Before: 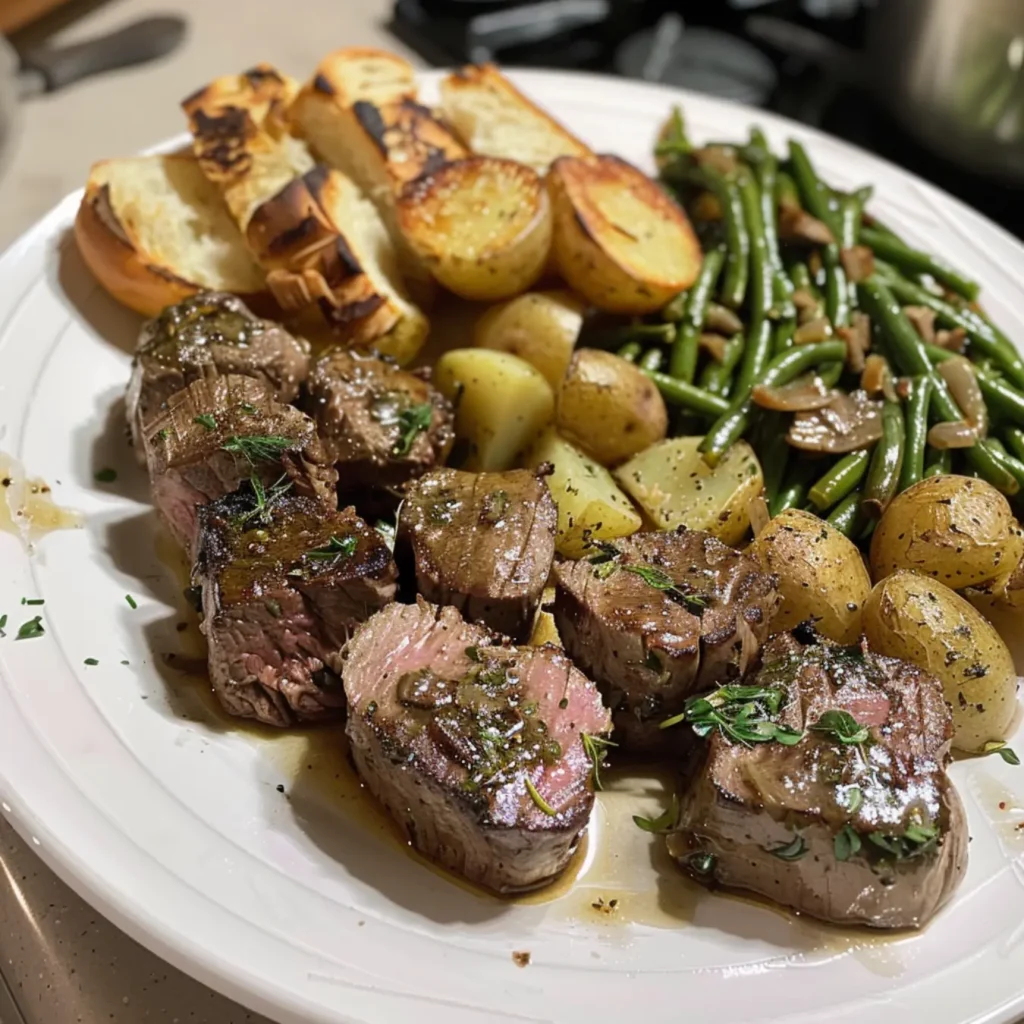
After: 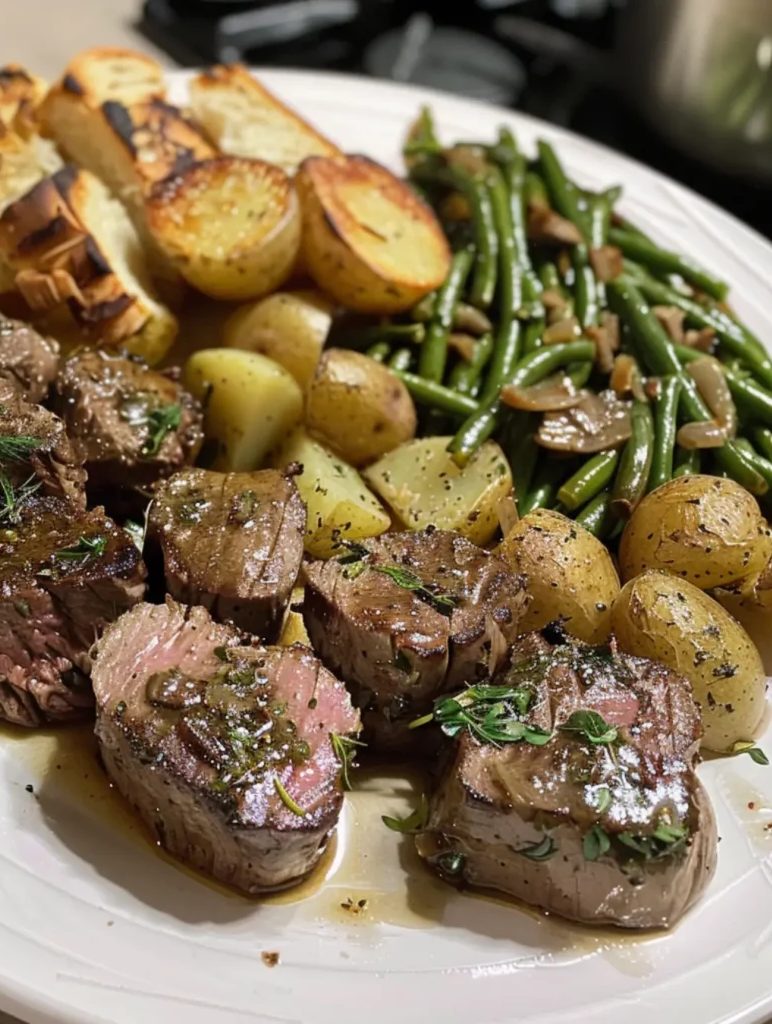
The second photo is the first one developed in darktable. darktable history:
exposure: compensate highlight preservation false
crop and rotate: left 24.6%
